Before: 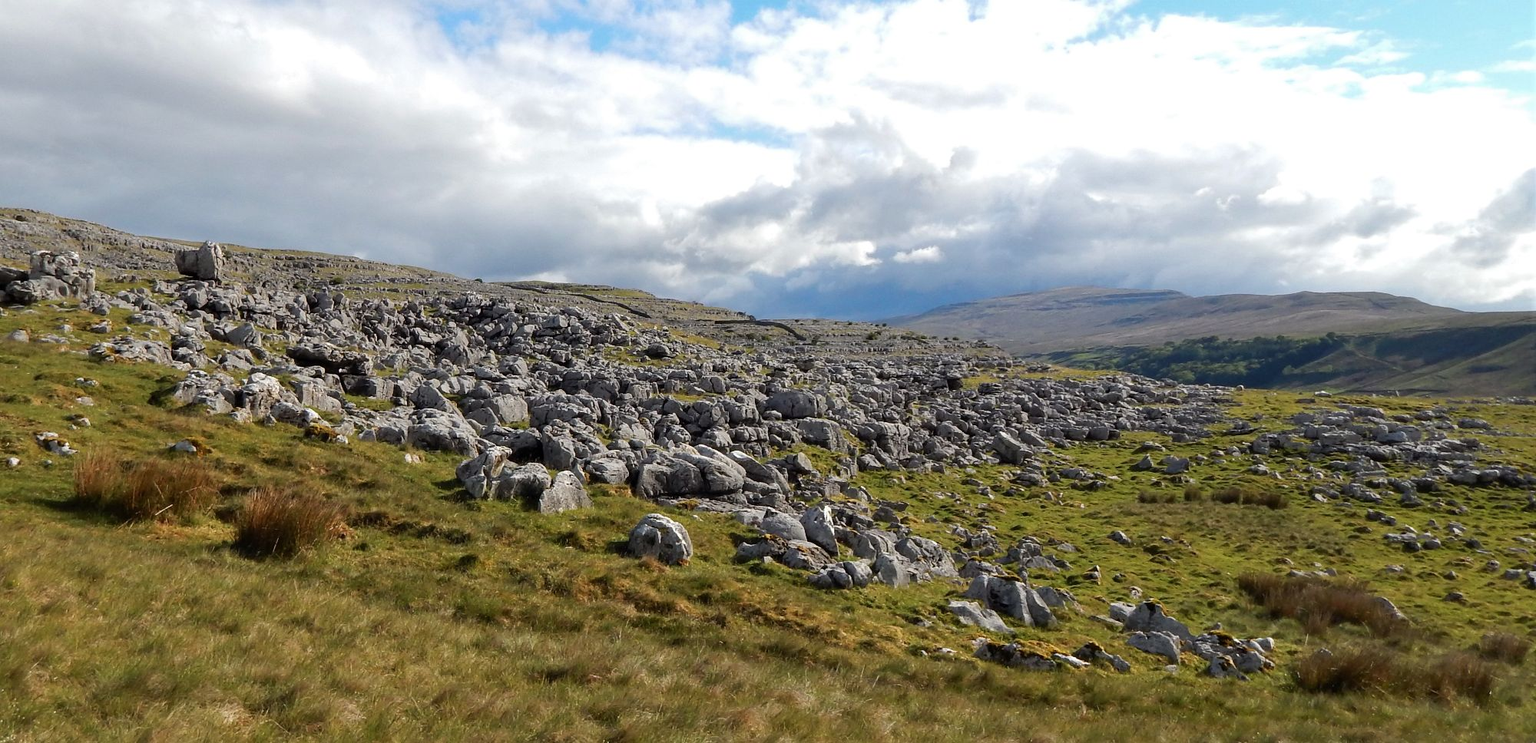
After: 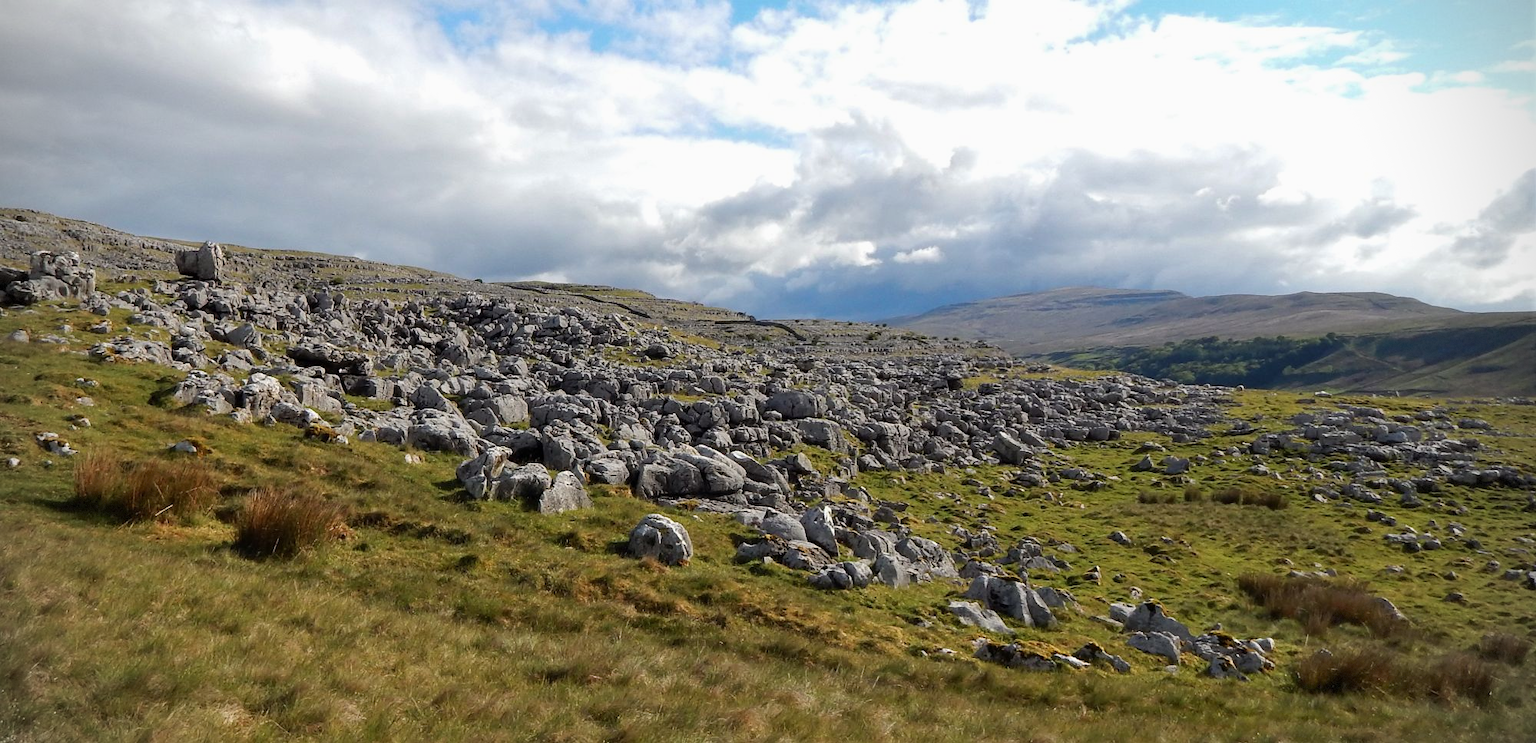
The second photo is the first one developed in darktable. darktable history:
exposure: exposure -0.05 EV
vignetting: dithering 8-bit output, unbound false
